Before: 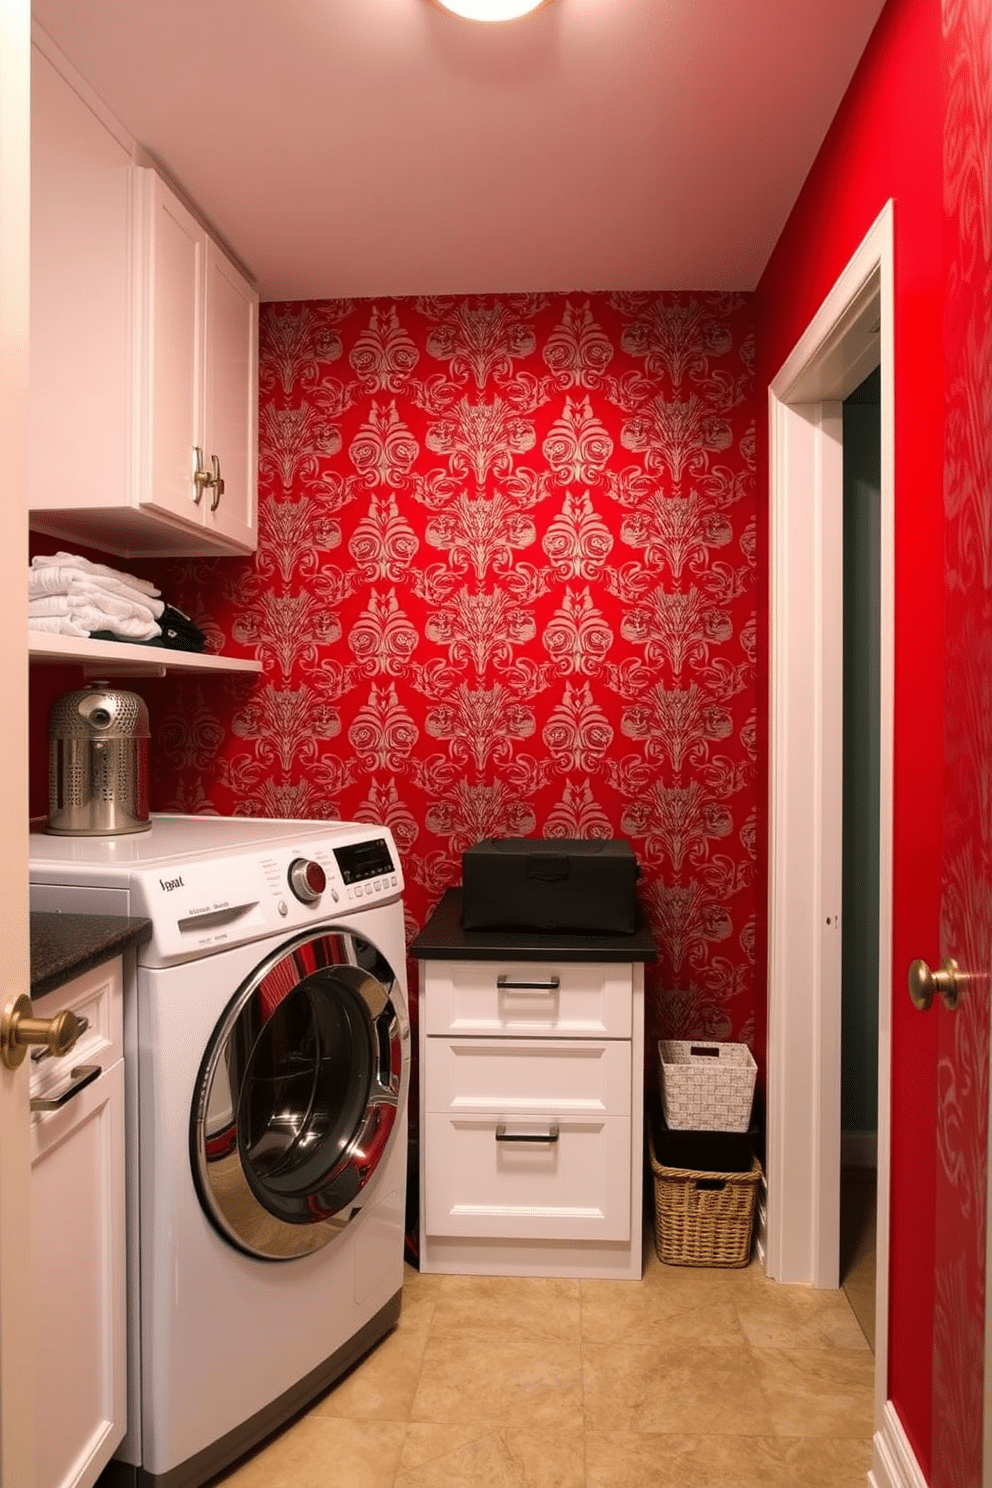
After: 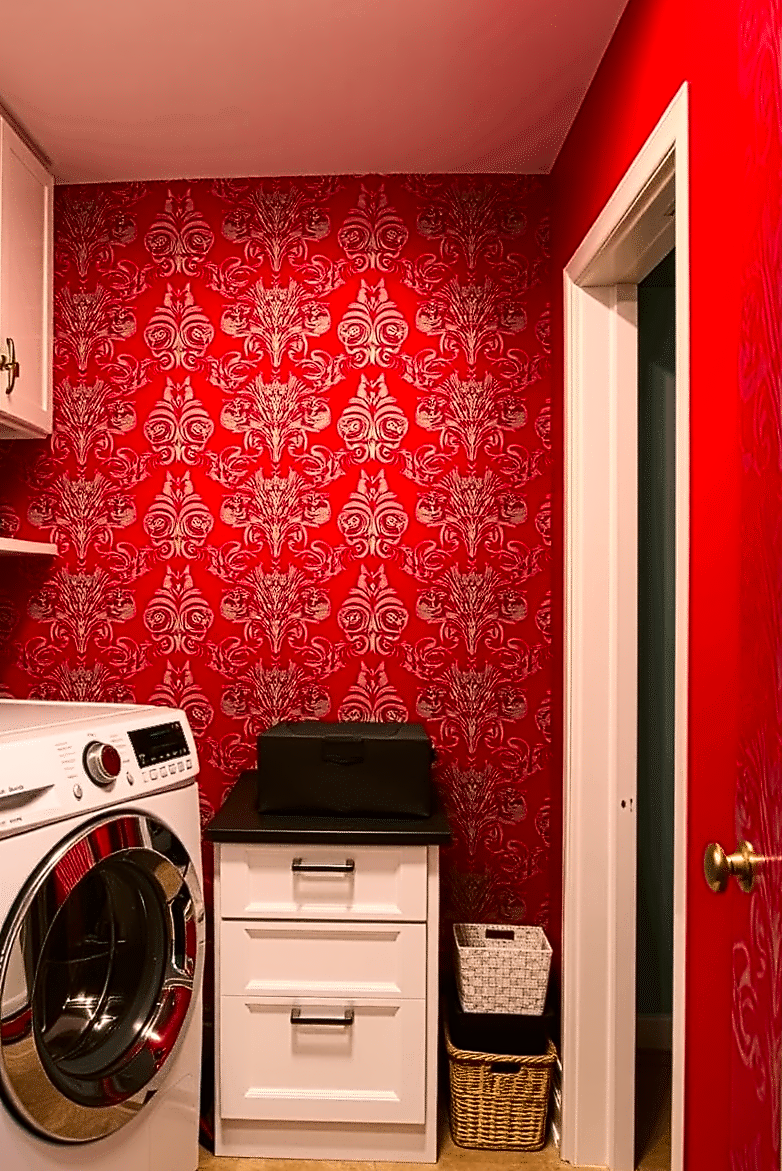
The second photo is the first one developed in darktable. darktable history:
exposure: exposure -0.04 EV
shadows and highlights: soften with gaussian
contrast brightness saturation: contrast 0.18, saturation 0.3
white balance: red 1.009, blue 0.985
contrast equalizer: y [[0.5, 0.5, 0.5, 0.515, 0.749, 0.84], [0.5 ×6], [0.5 ×6], [0, 0, 0, 0.001, 0.067, 0.262], [0 ×6]]
crop and rotate: left 20.74%, top 7.912%, right 0.375%, bottom 13.378%
